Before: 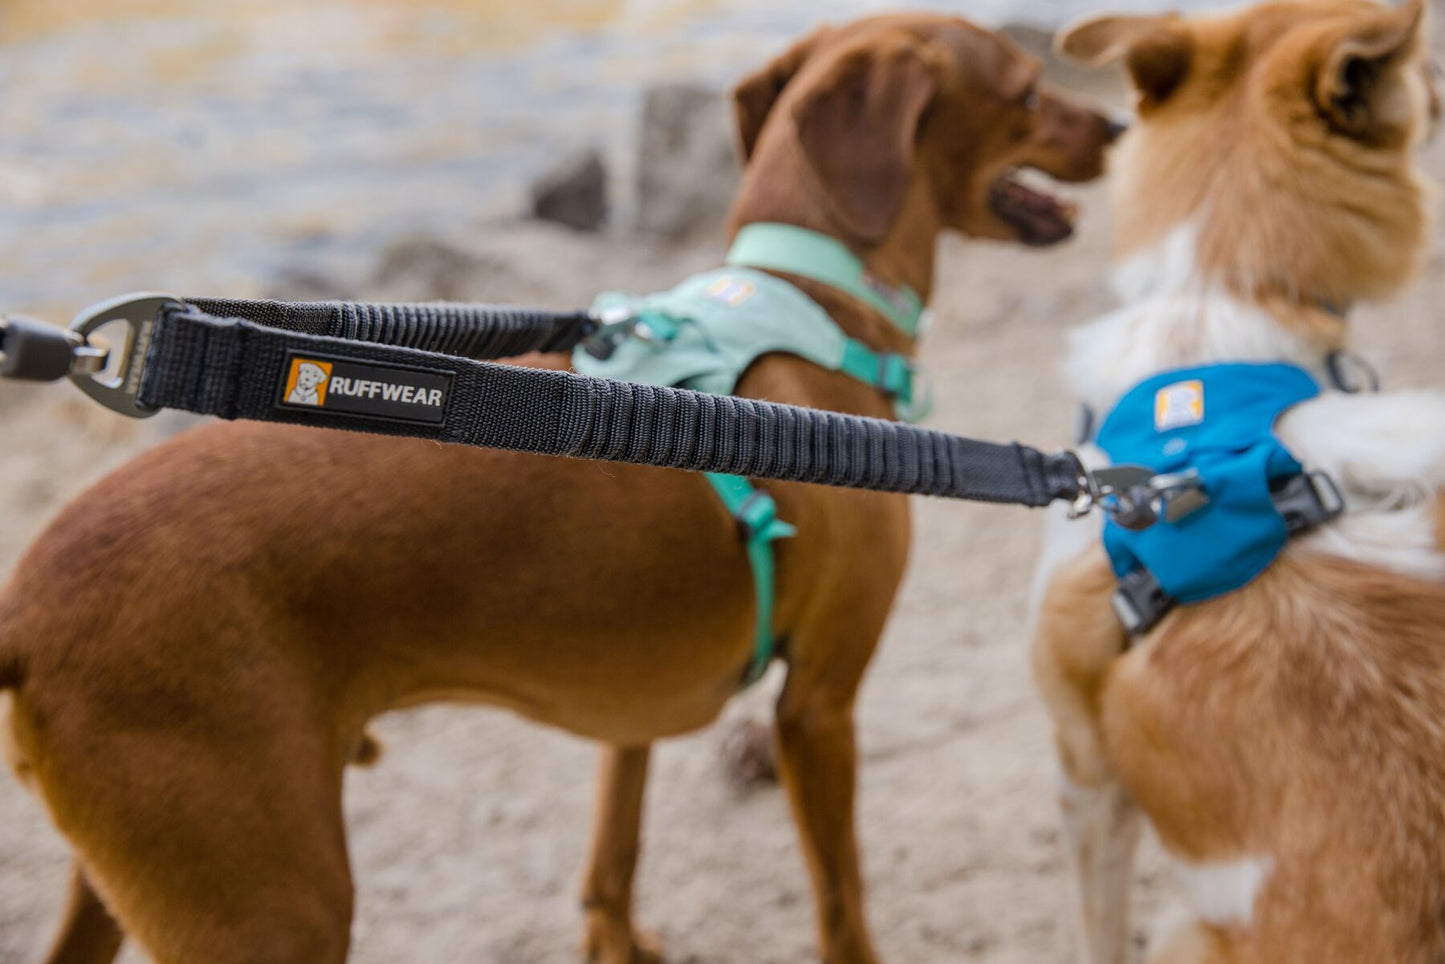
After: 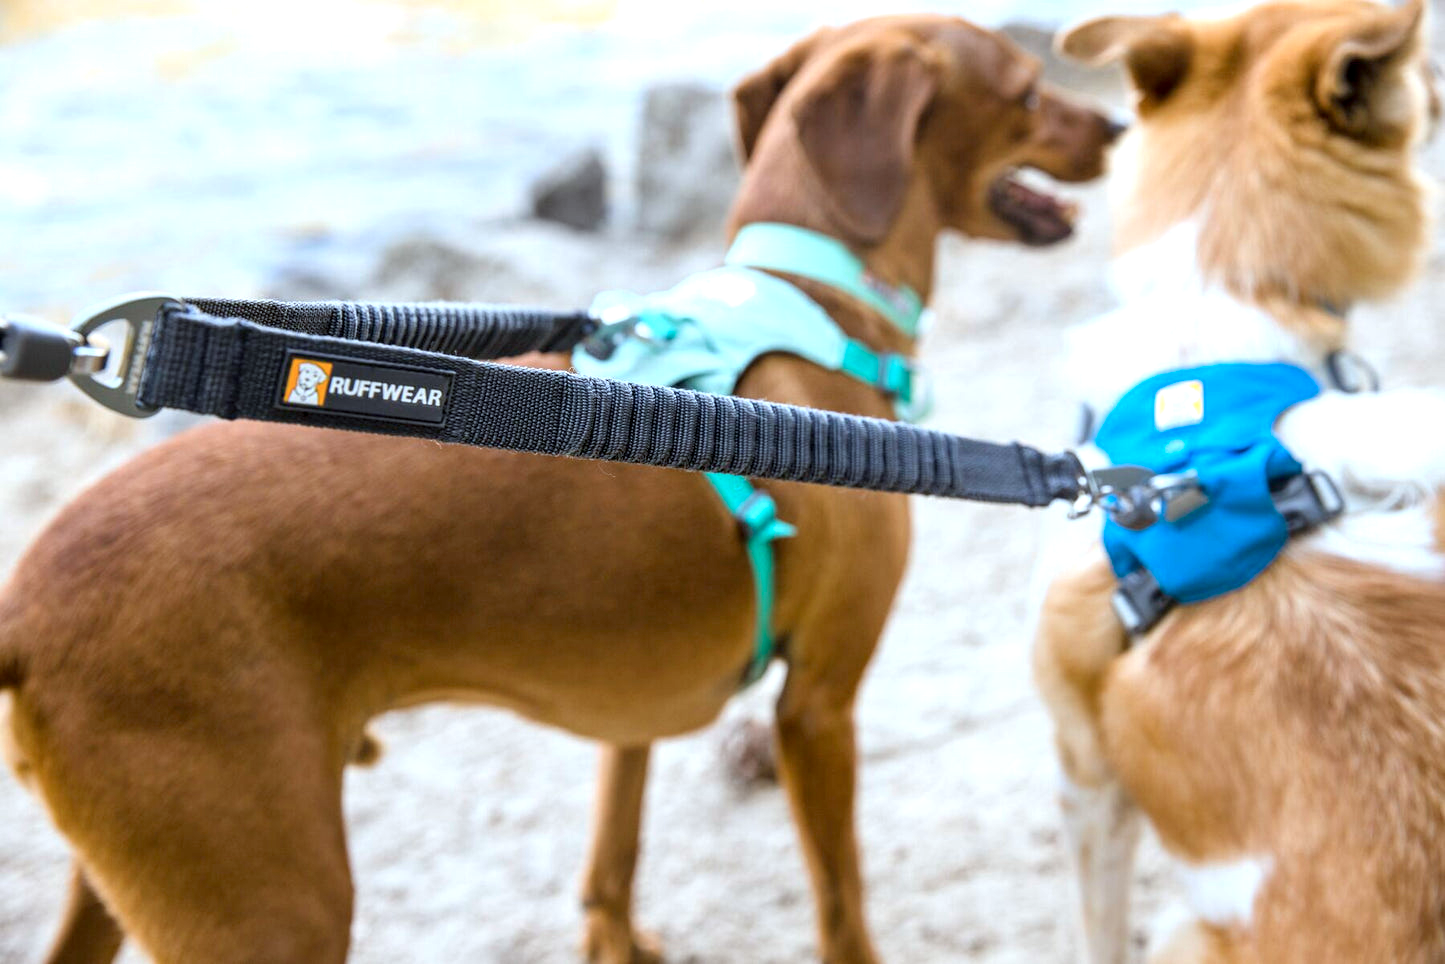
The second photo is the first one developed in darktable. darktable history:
exposure: black level correction 0.001, exposure 1 EV, compensate highlight preservation false
color calibration: illuminant F (fluorescent), F source F9 (Cool White Deluxe 4150 K) – high CRI, x 0.374, y 0.373, temperature 4158.34 K
